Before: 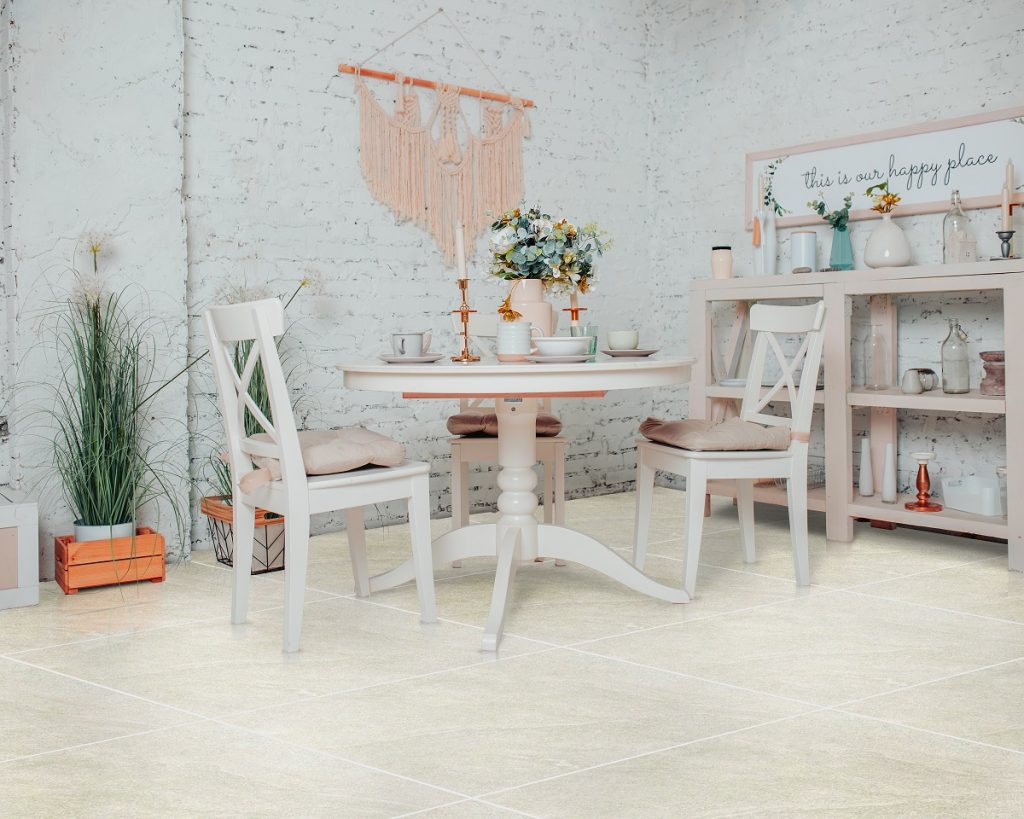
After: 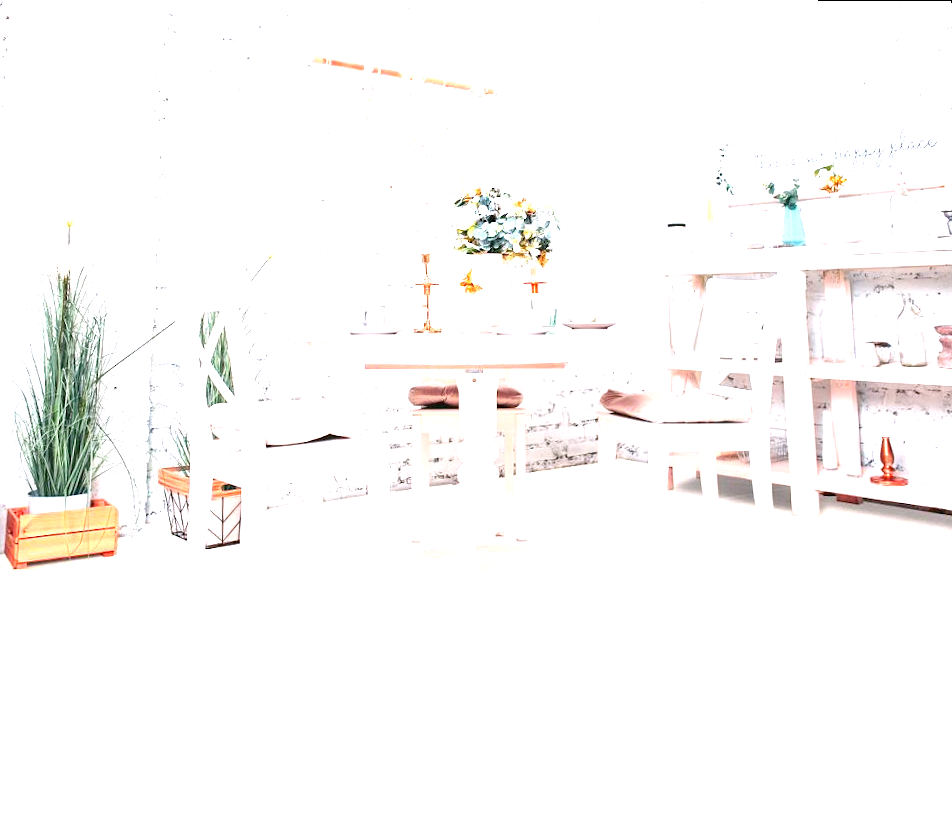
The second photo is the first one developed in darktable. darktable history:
white balance: red 1.05, blue 1.072
rotate and perspective: rotation 0.215°, lens shift (vertical) -0.139, crop left 0.069, crop right 0.939, crop top 0.002, crop bottom 0.996
exposure: black level correction 0.001, exposure 1.822 EV, compensate exposure bias true, compensate highlight preservation false
